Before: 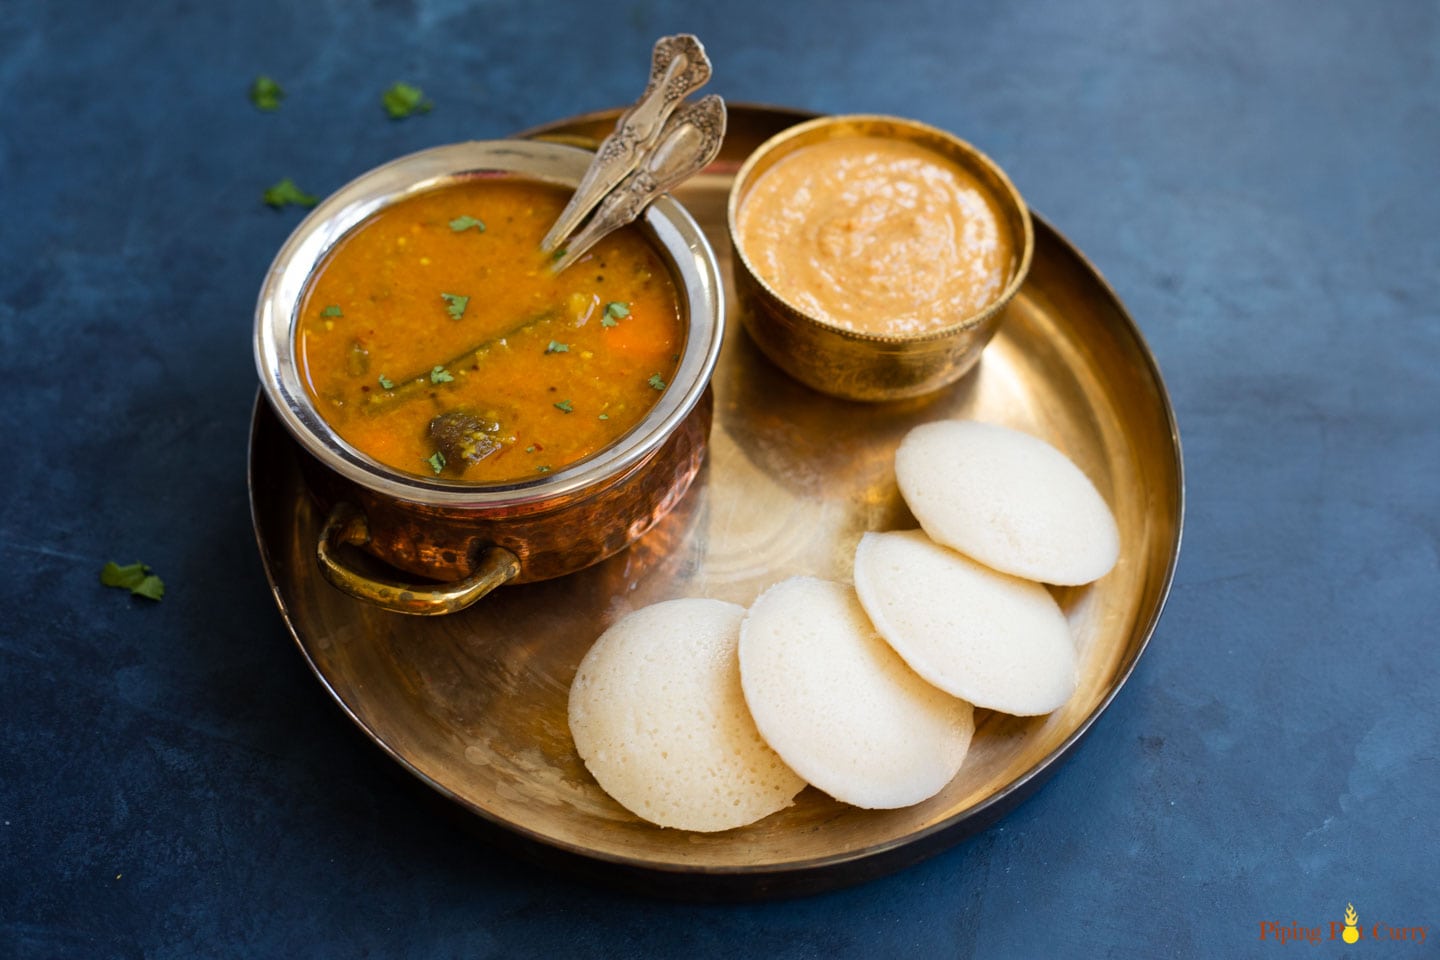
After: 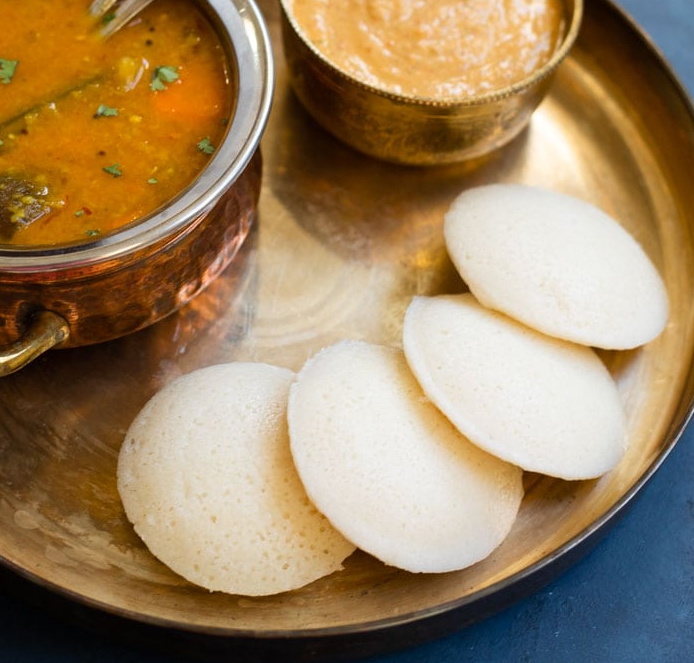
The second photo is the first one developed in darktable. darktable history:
crop: left 31.352%, top 24.64%, right 20.395%, bottom 6.221%
